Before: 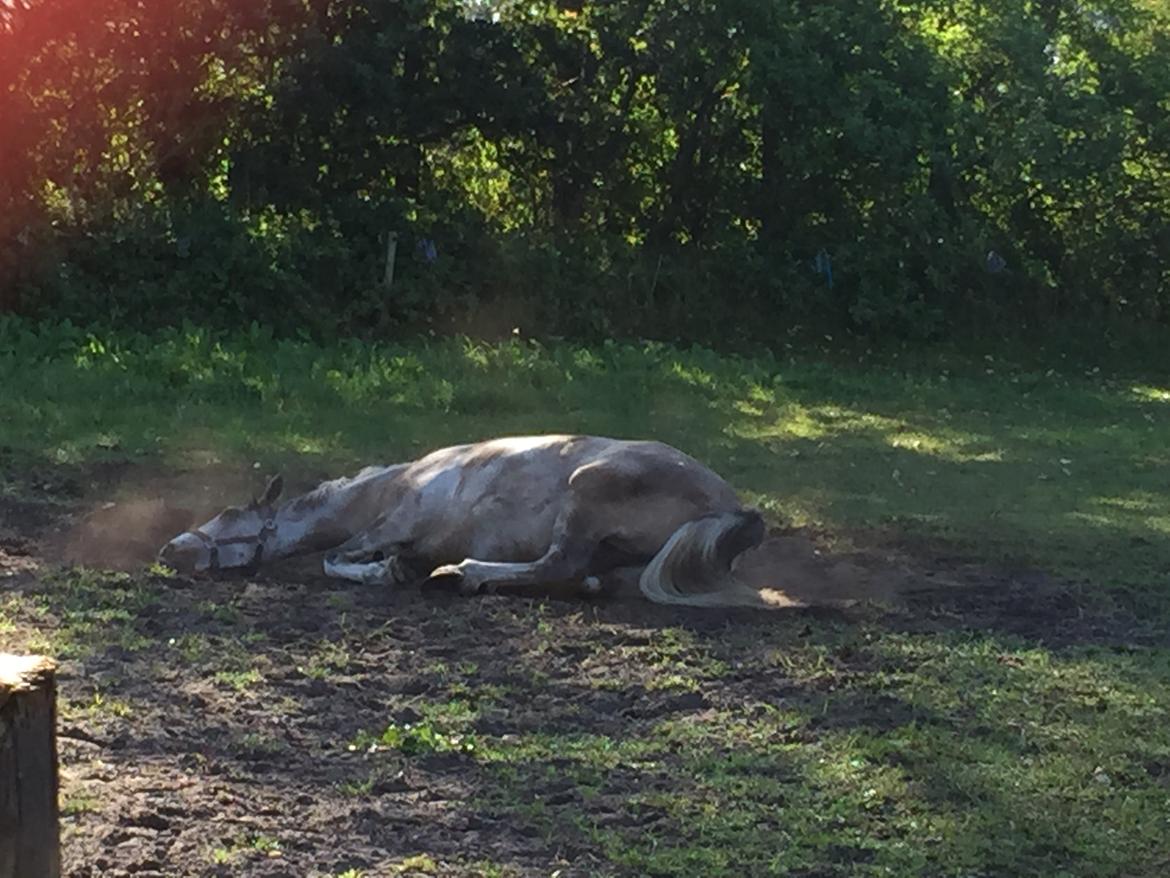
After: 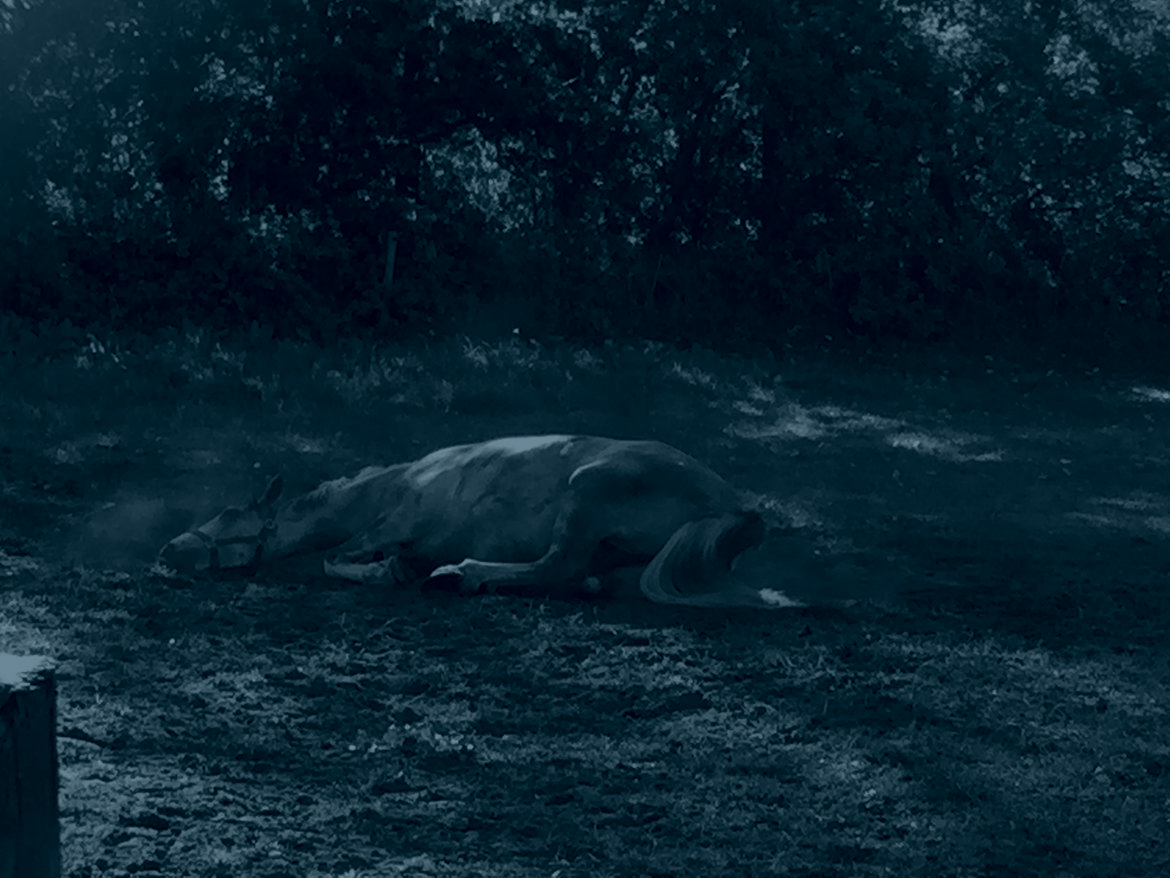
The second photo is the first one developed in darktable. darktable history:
colorize: hue 194.4°, saturation 29%, source mix 61.75%, lightness 3.98%, version 1
color correction: highlights a* -7.23, highlights b* -0.161, shadows a* 20.08, shadows b* 11.73
